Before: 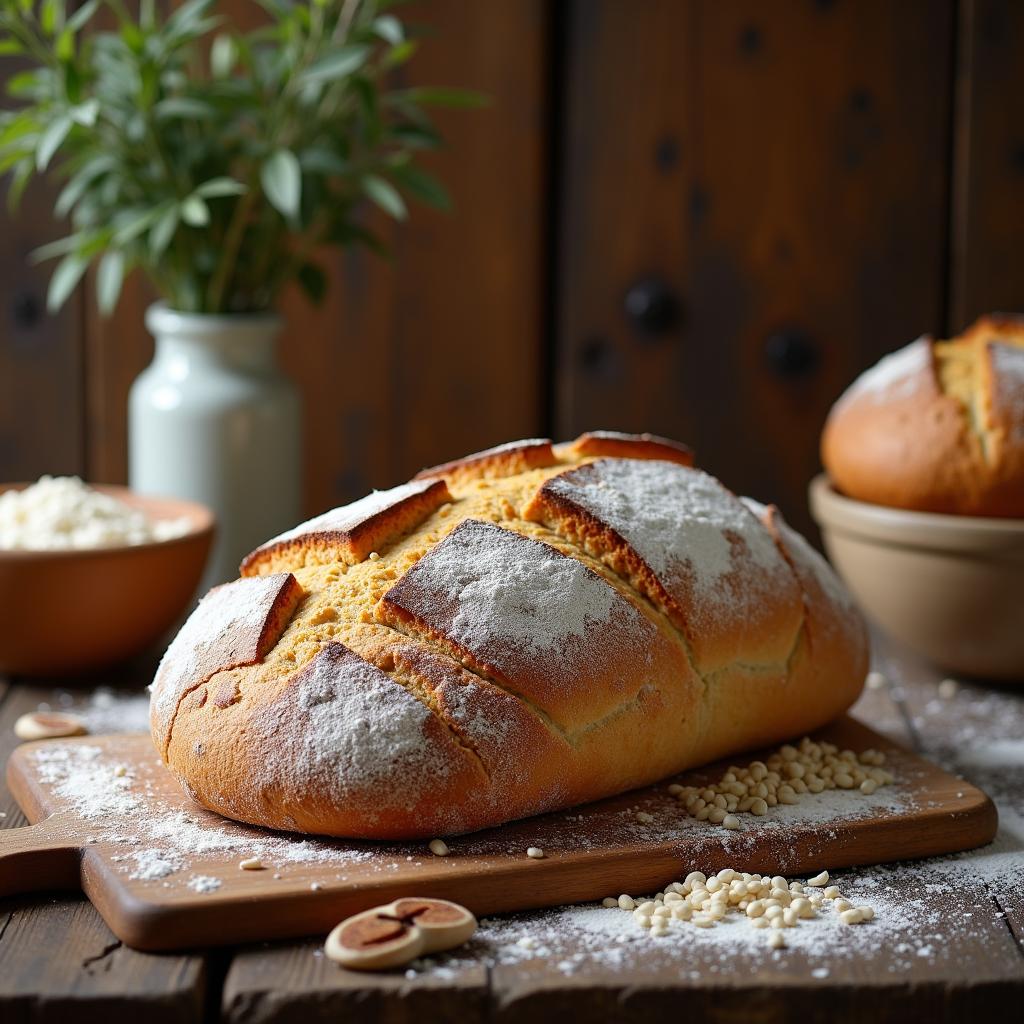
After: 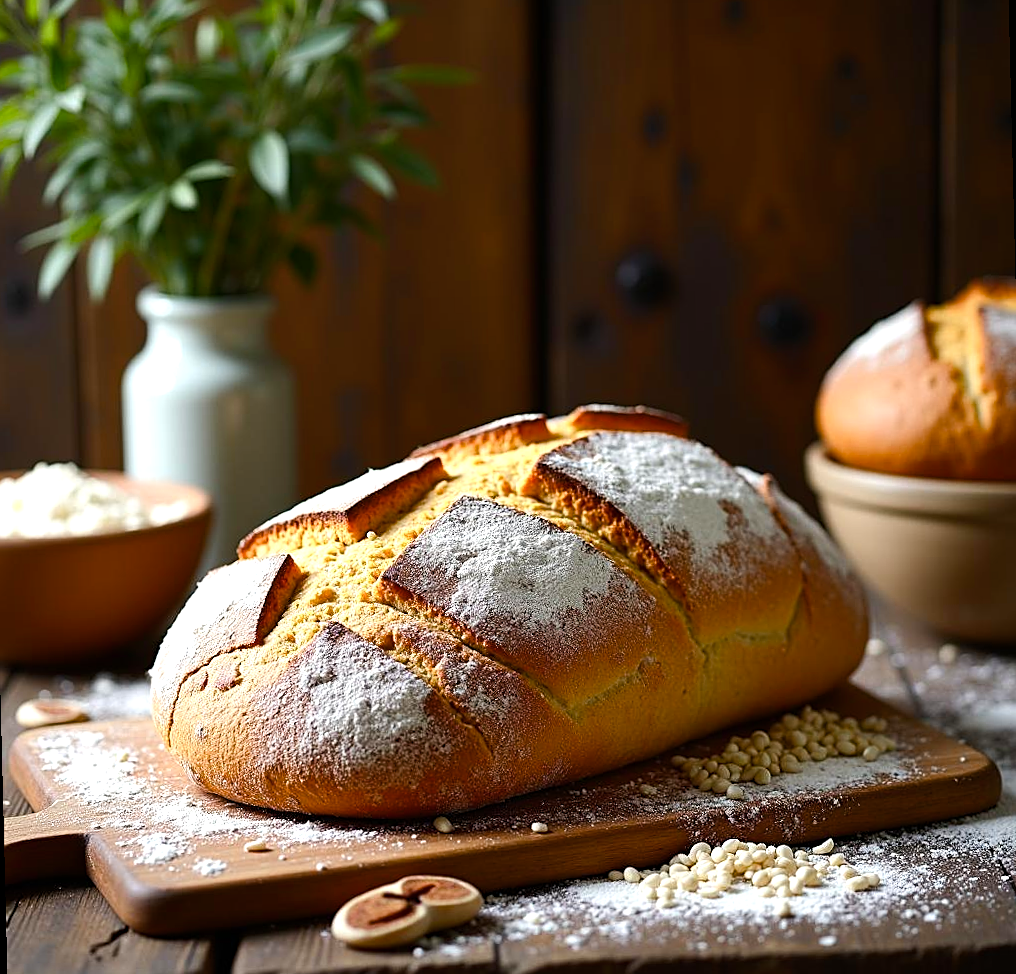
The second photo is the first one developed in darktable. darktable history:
tone equalizer: -8 EV -0.417 EV, -7 EV -0.389 EV, -6 EV -0.333 EV, -5 EV -0.222 EV, -3 EV 0.222 EV, -2 EV 0.333 EV, -1 EV 0.389 EV, +0 EV 0.417 EV, edges refinement/feathering 500, mask exposure compensation -1.57 EV, preserve details no
rotate and perspective: rotation -1.42°, crop left 0.016, crop right 0.984, crop top 0.035, crop bottom 0.965
sharpen: on, module defaults
color balance rgb: linear chroma grading › shadows 32%, linear chroma grading › global chroma -2%, linear chroma grading › mid-tones 4%, perceptual saturation grading › global saturation -2%, perceptual saturation grading › highlights -8%, perceptual saturation grading › mid-tones 8%, perceptual saturation grading › shadows 4%, perceptual brilliance grading › highlights 8%, perceptual brilliance grading › mid-tones 4%, perceptual brilliance grading › shadows 2%, global vibrance 16%, saturation formula JzAzBz (2021)
